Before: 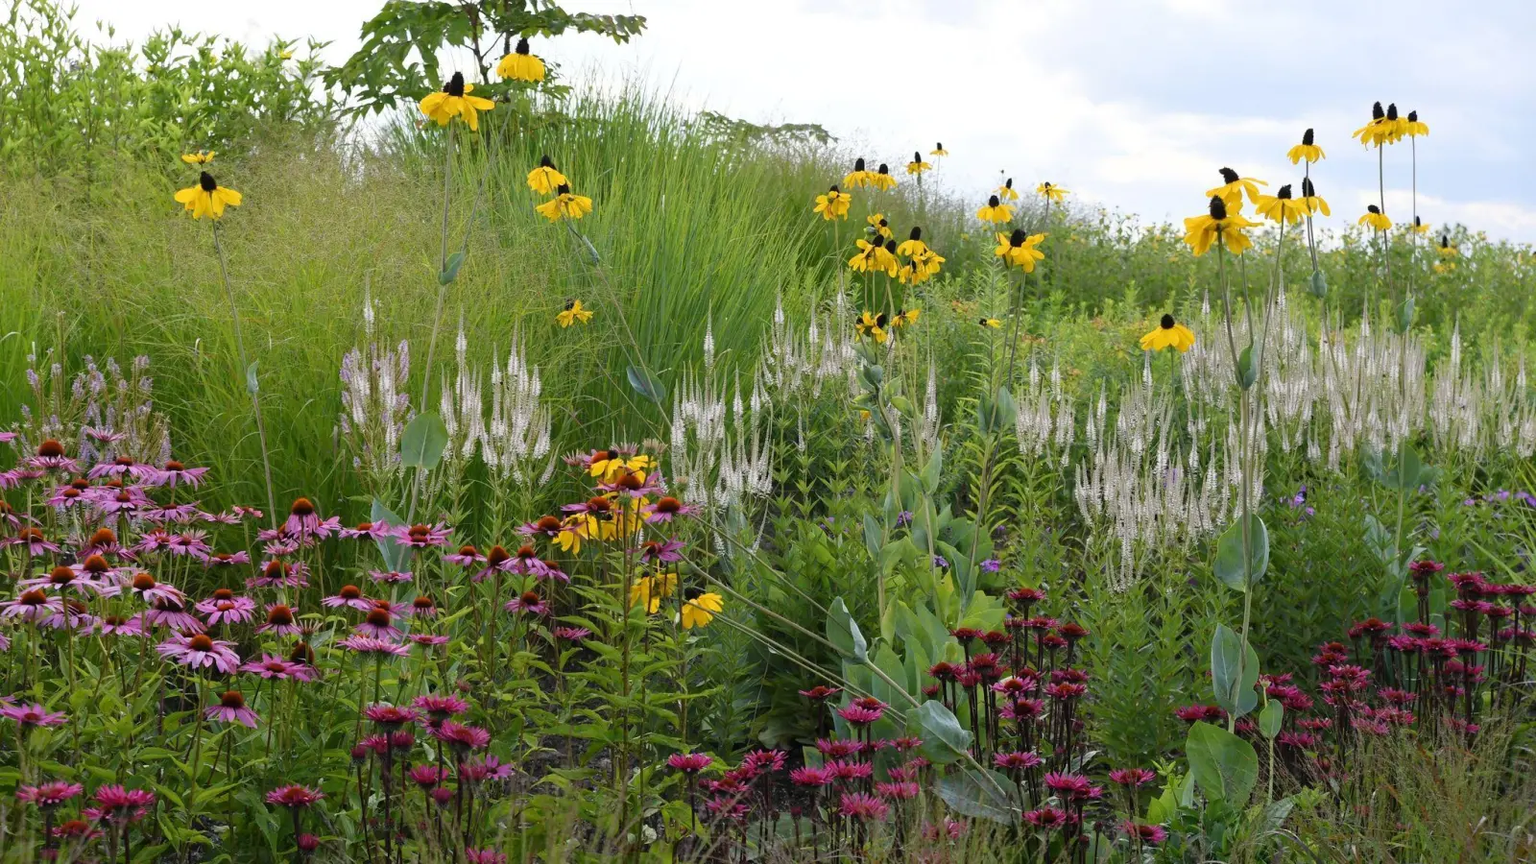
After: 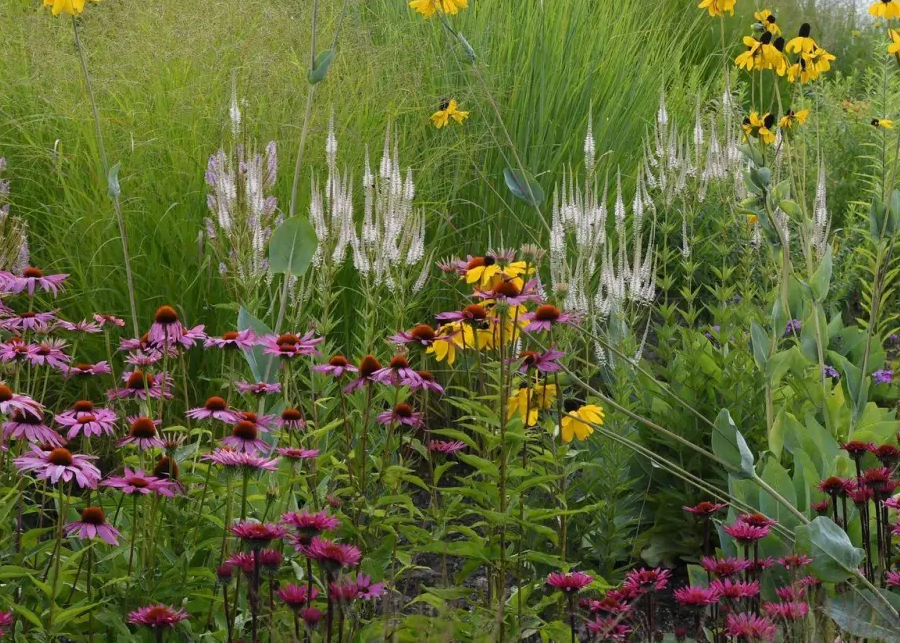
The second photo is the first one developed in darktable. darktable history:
crop: left 9.337%, top 23.754%, right 34.412%, bottom 4.78%
